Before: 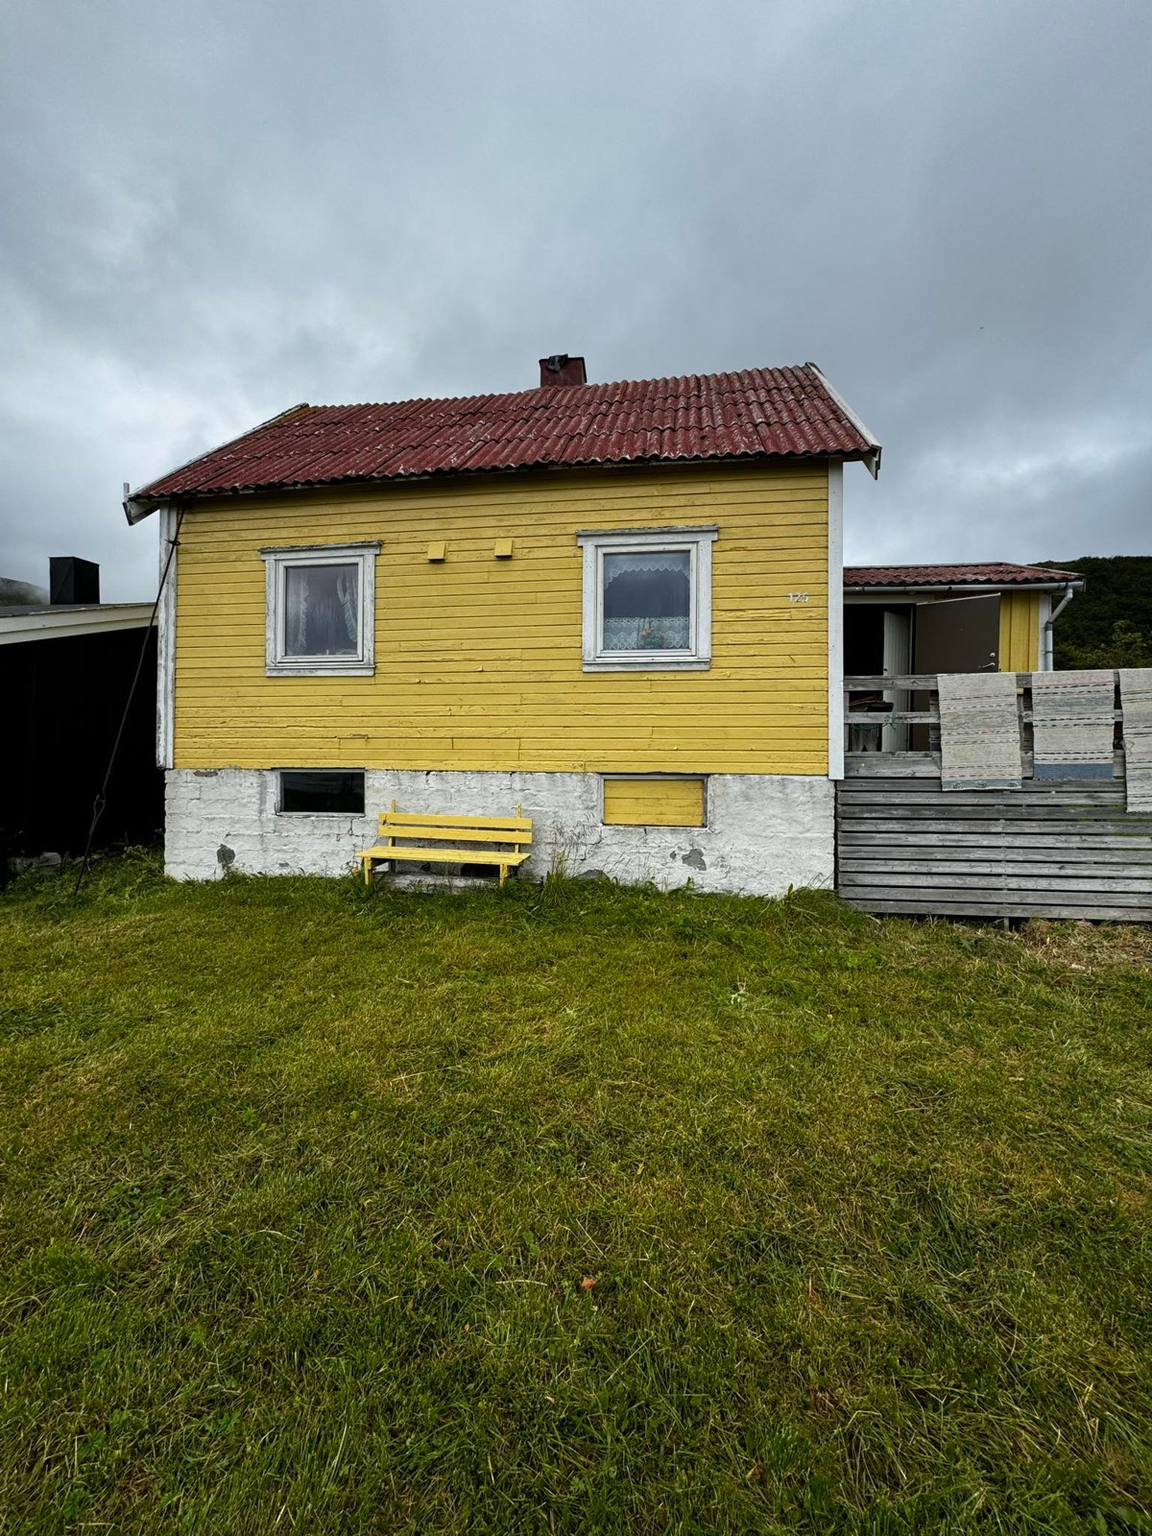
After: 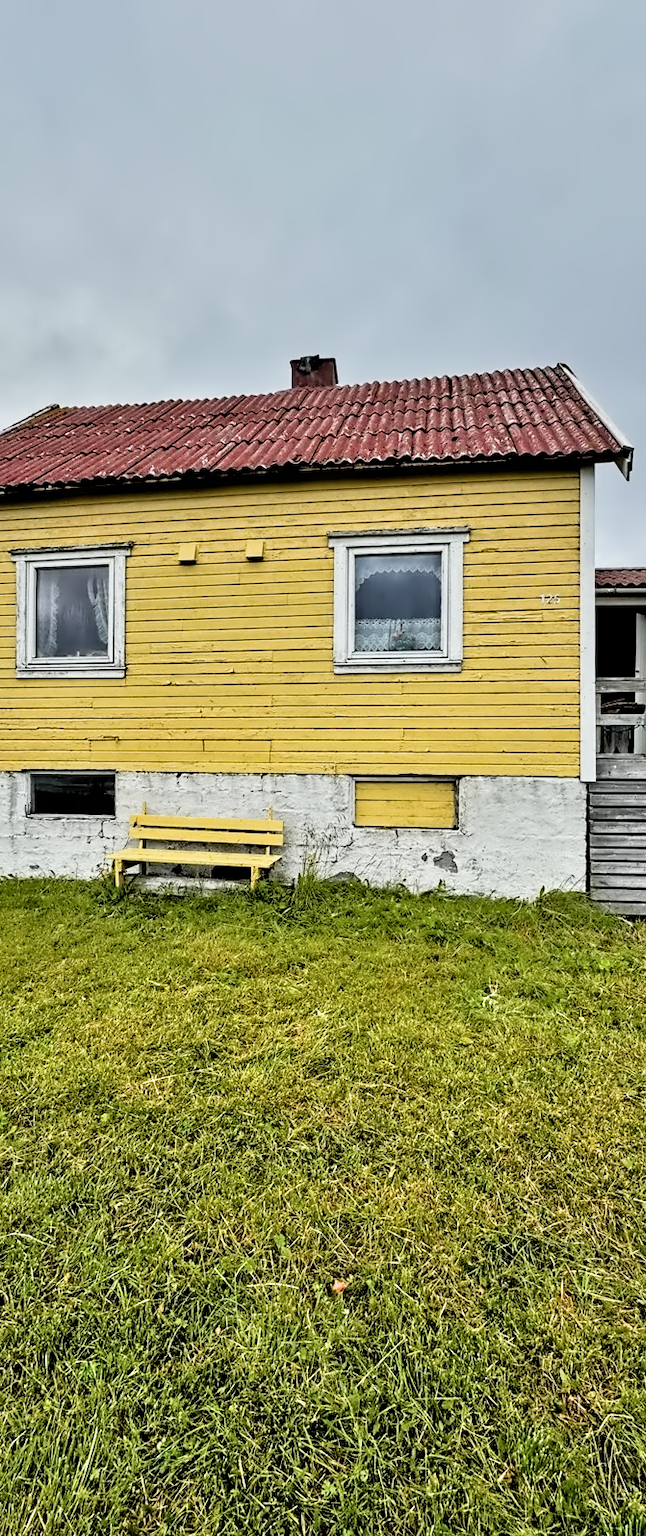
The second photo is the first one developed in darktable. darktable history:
crop: left 21.674%, right 22.086%
filmic rgb: black relative exposure -5 EV, hardness 2.88, contrast 1.3
tone equalizer: -8 EV 2 EV, -7 EV 2 EV, -6 EV 2 EV, -5 EV 2 EV, -4 EV 2 EV, -3 EV 1.5 EV, -2 EV 1 EV, -1 EV 0.5 EV
contrast equalizer: octaves 7, y [[0.5, 0.542, 0.583, 0.625, 0.667, 0.708], [0.5 ×6], [0.5 ×6], [0, 0.033, 0.067, 0.1, 0.133, 0.167], [0, 0.05, 0.1, 0.15, 0.2, 0.25]]
